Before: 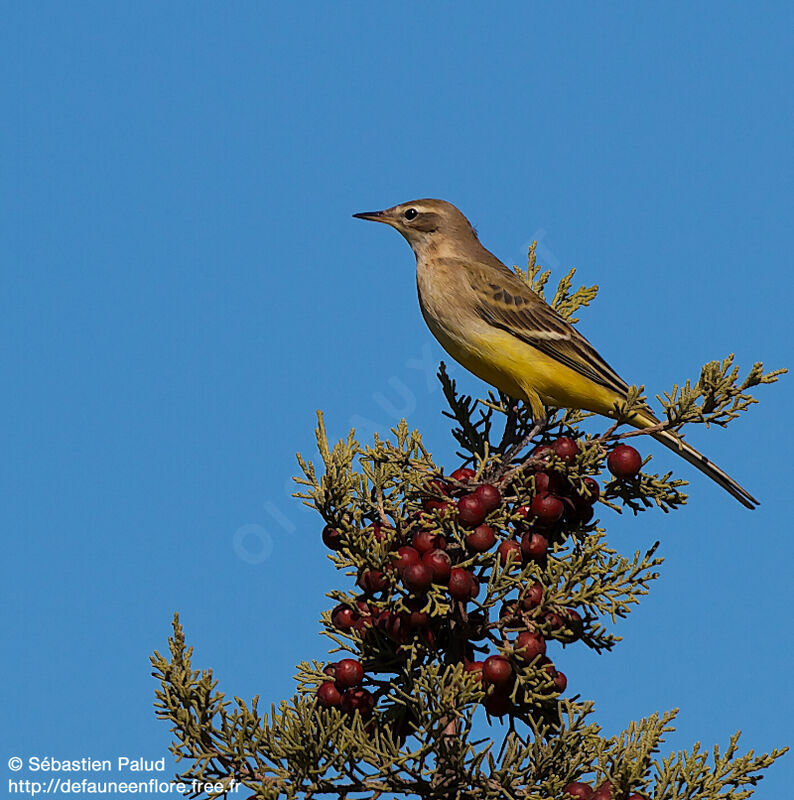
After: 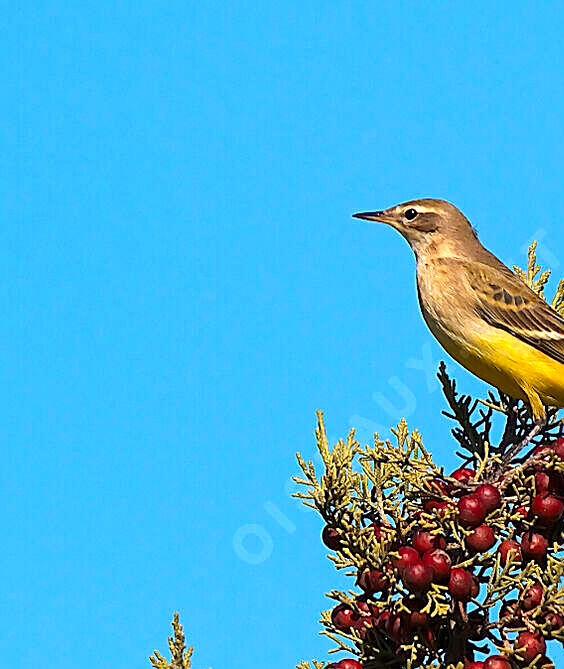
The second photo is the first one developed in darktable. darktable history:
contrast brightness saturation: saturation 0.18
crop: right 28.96%, bottom 16.274%
exposure: black level correction 0, exposure 1.106 EV, compensate highlight preservation false
sharpen: on, module defaults
